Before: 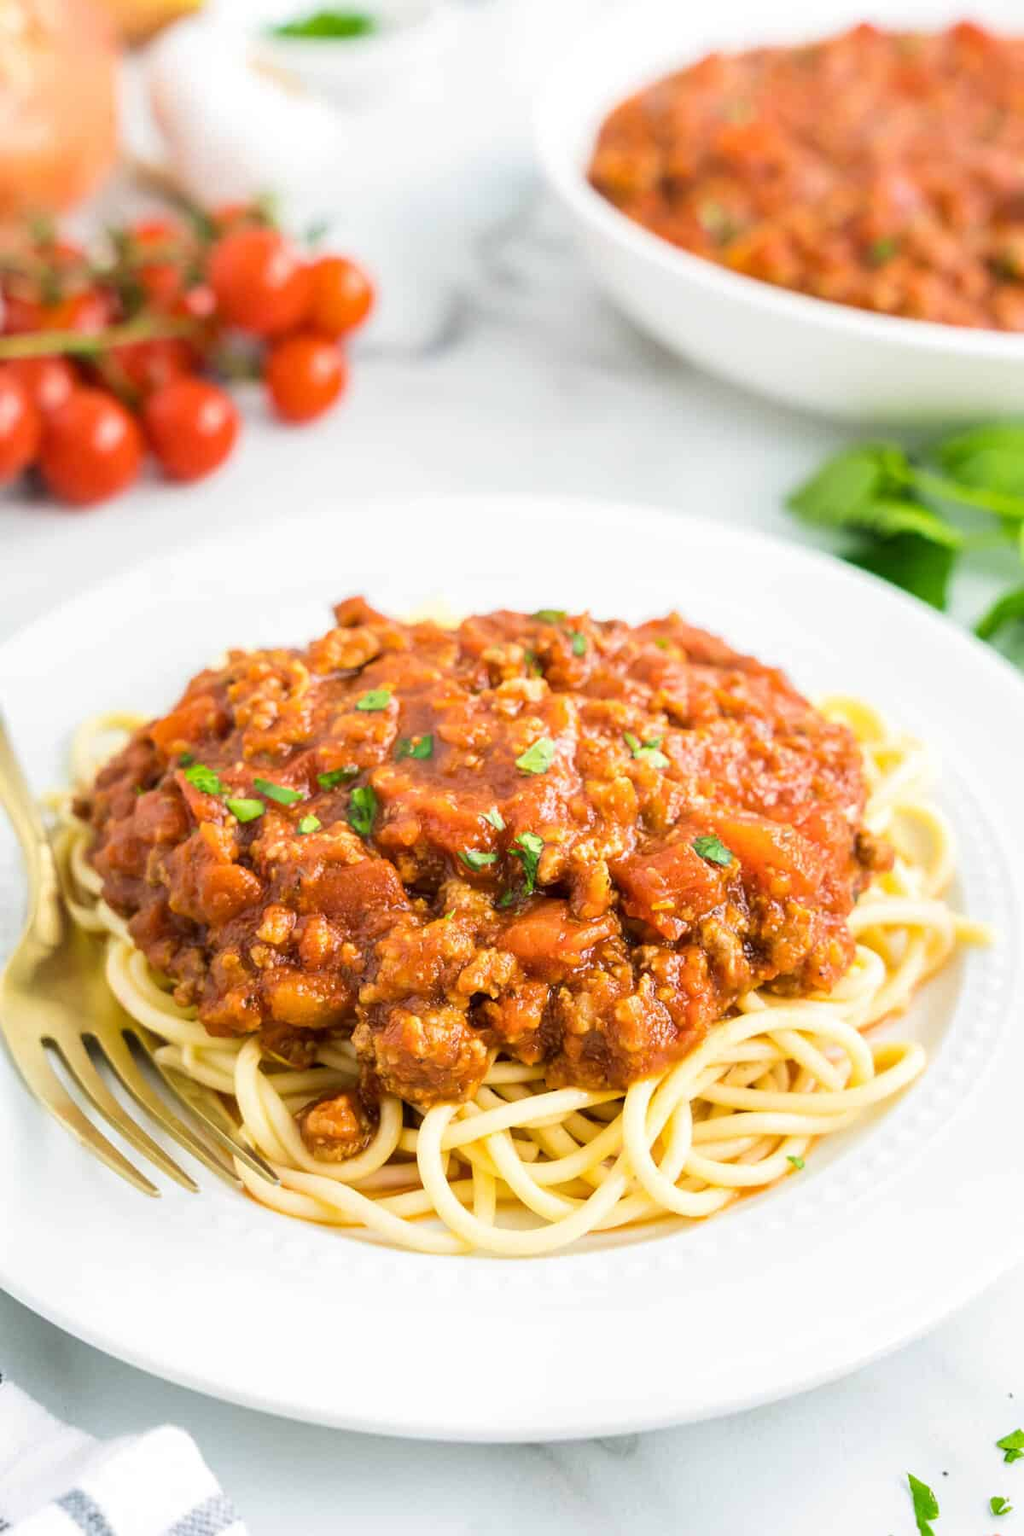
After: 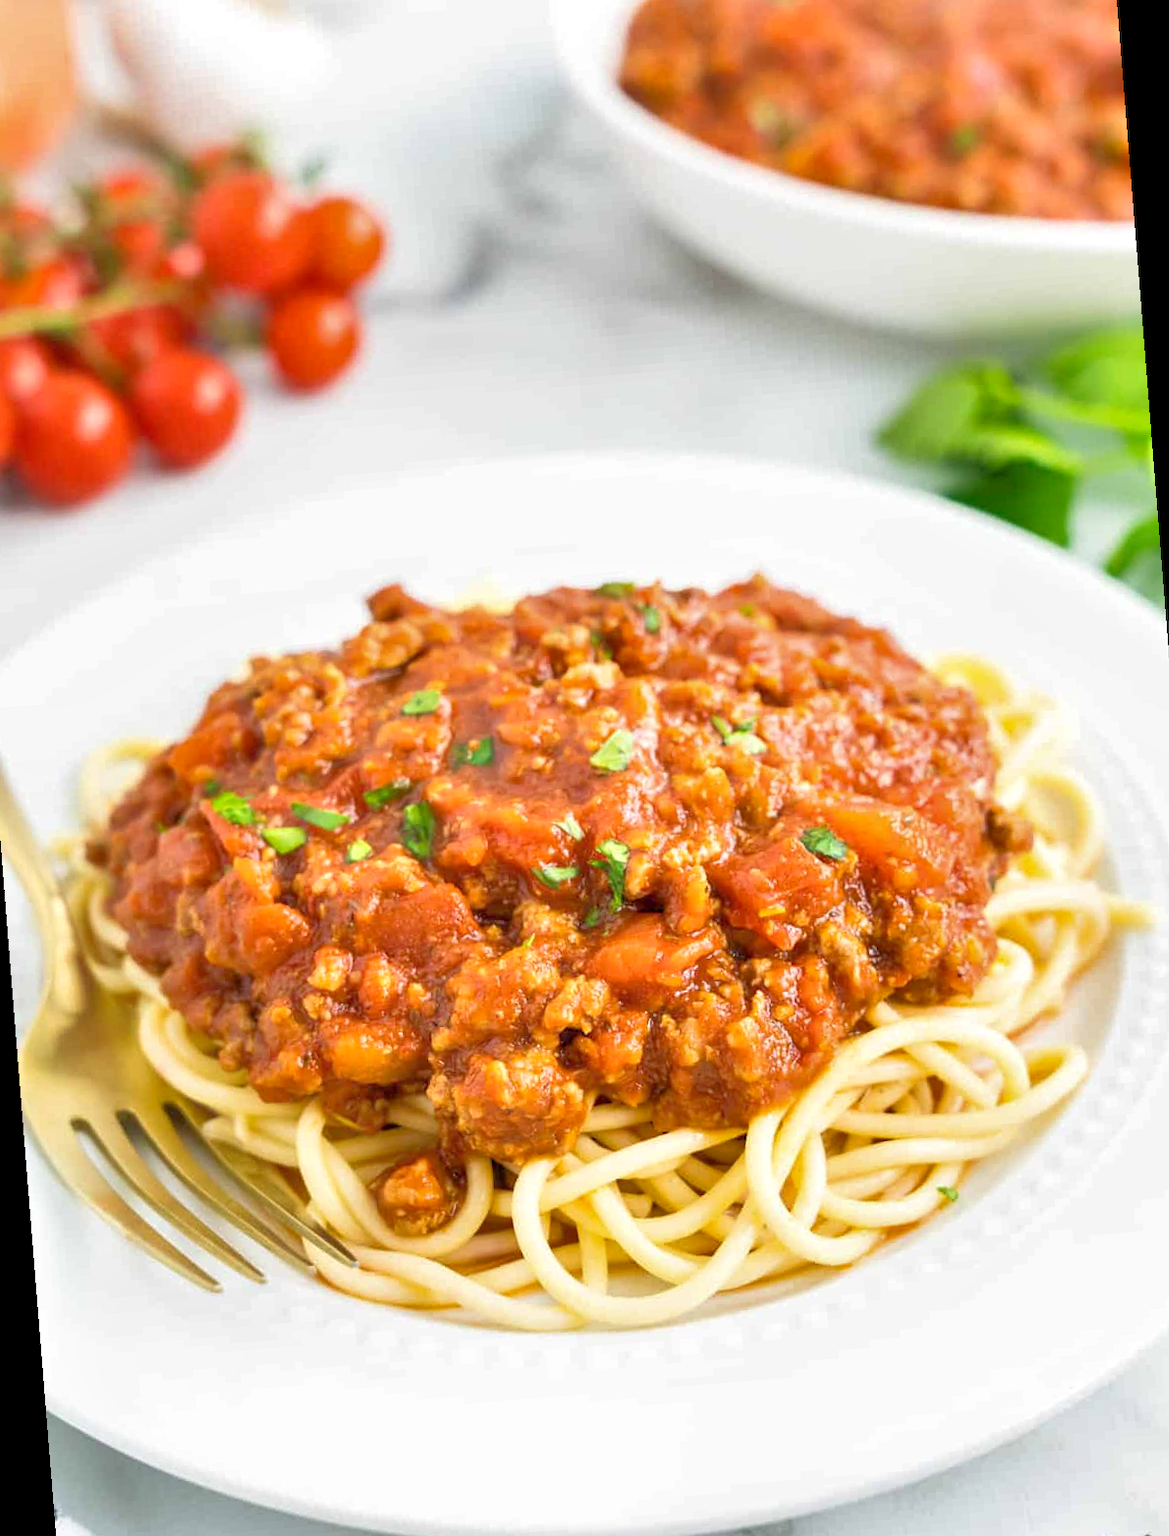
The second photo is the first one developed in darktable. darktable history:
tone equalizer: -7 EV 0.15 EV, -6 EV 0.6 EV, -5 EV 1.15 EV, -4 EV 1.33 EV, -3 EV 1.15 EV, -2 EV 0.6 EV, -1 EV 0.15 EV, mask exposure compensation -0.5 EV
shadows and highlights: shadows -88.03, highlights -35.45, shadows color adjustment 99.15%, highlights color adjustment 0%, soften with gaussian
rotate and perspective: rotation -4.57°, crop left 0.054, crop right 0.944, crop top 0.087, crop bottom 0.914
